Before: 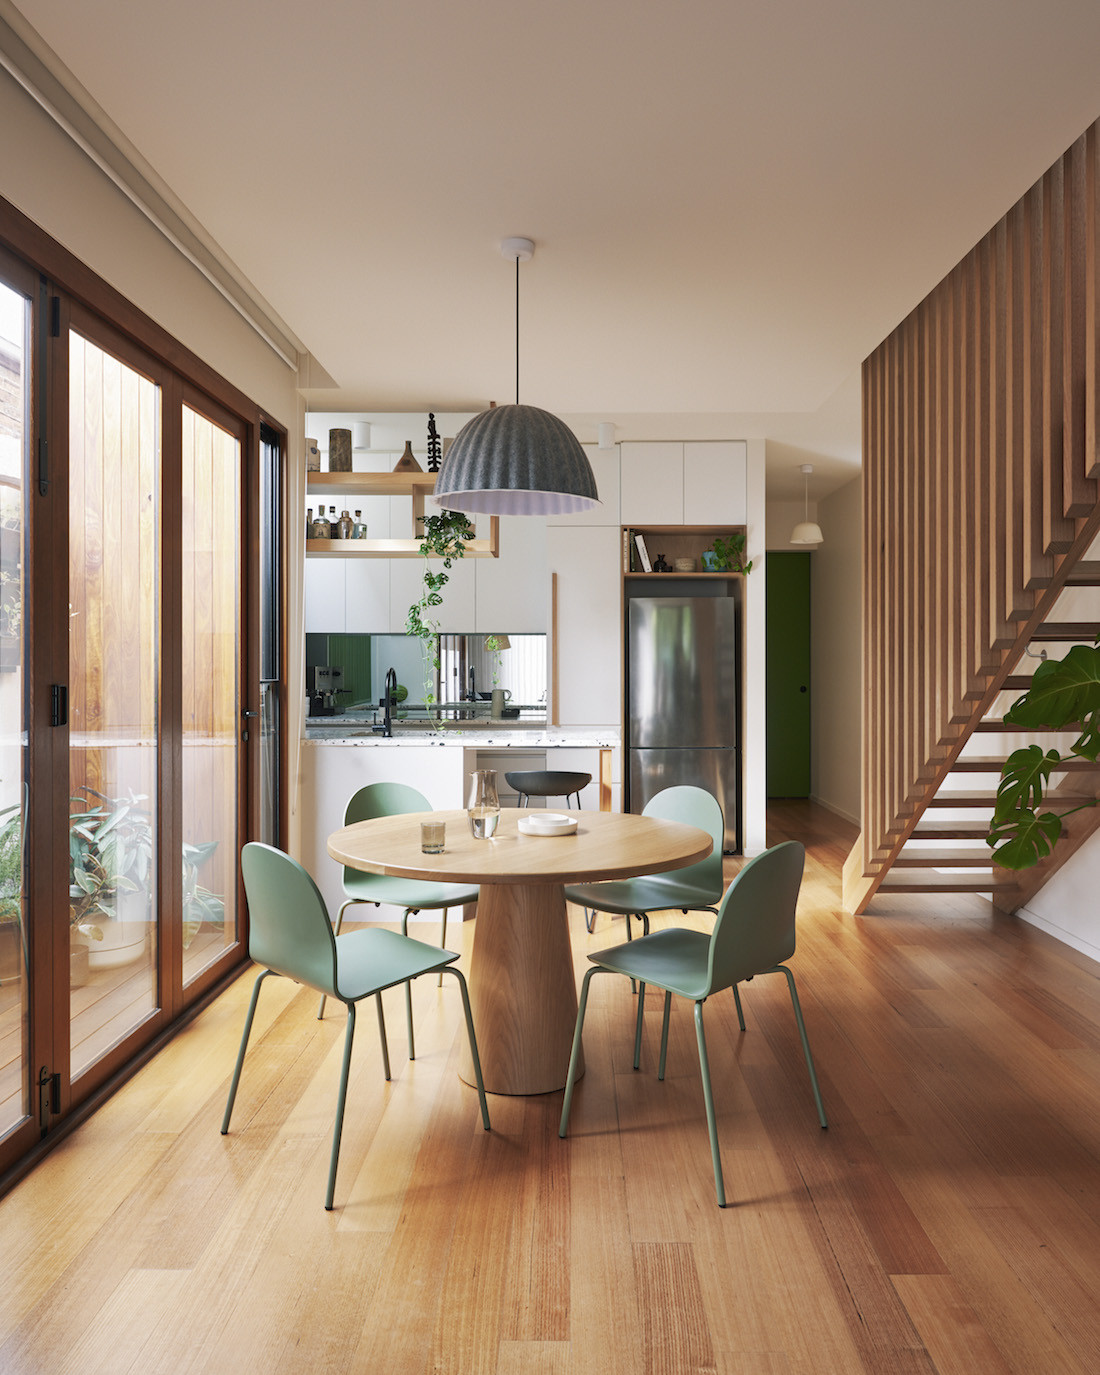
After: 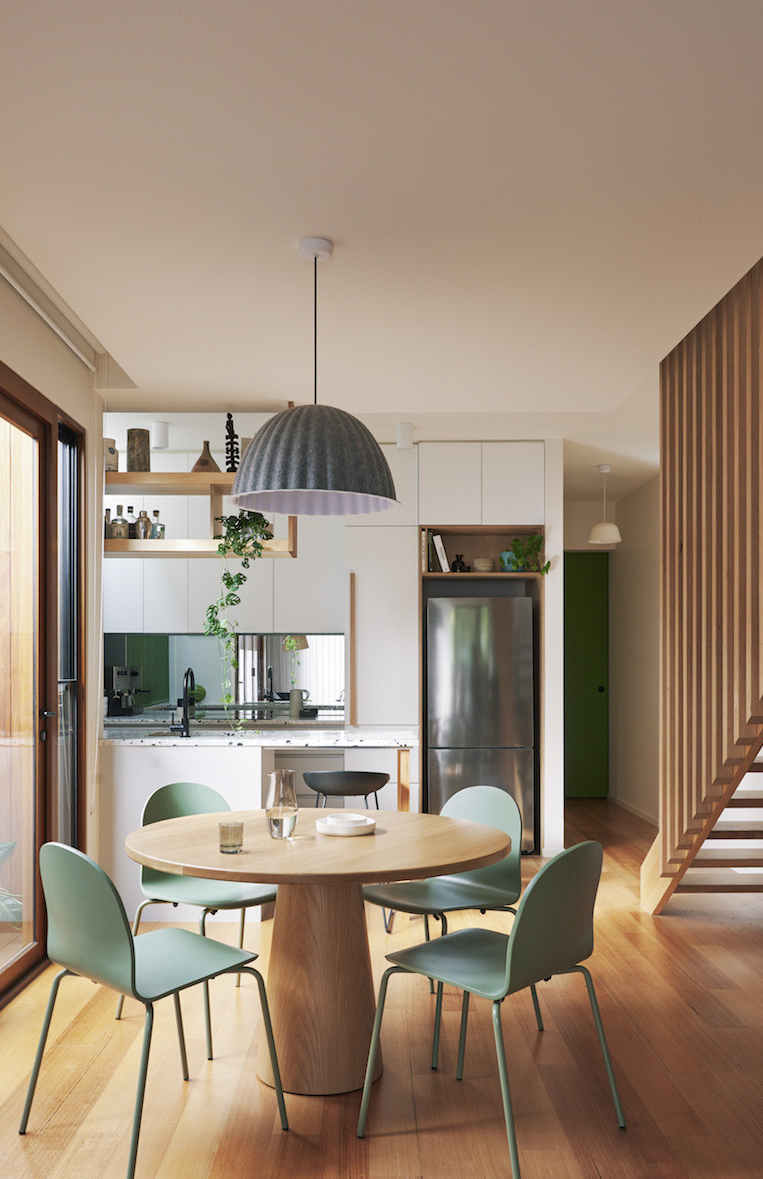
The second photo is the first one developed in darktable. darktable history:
crop: left 18.45%, right 12.156%, bottom 14.19%
